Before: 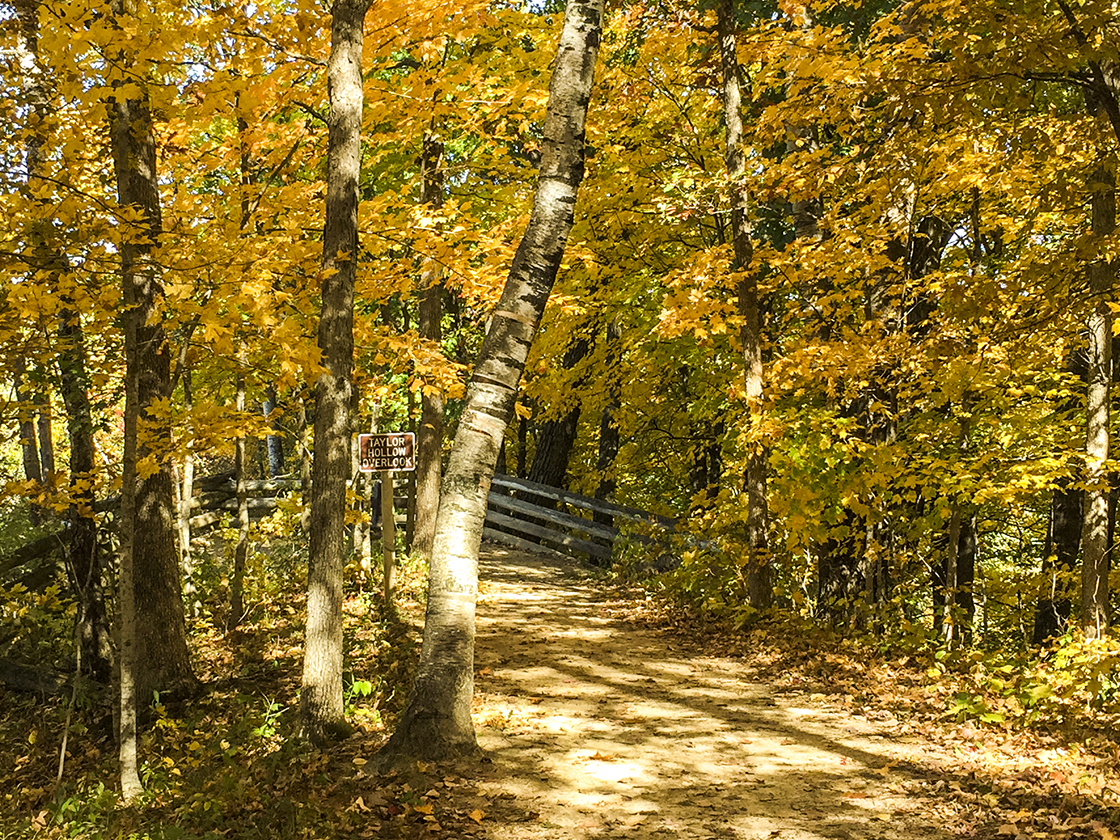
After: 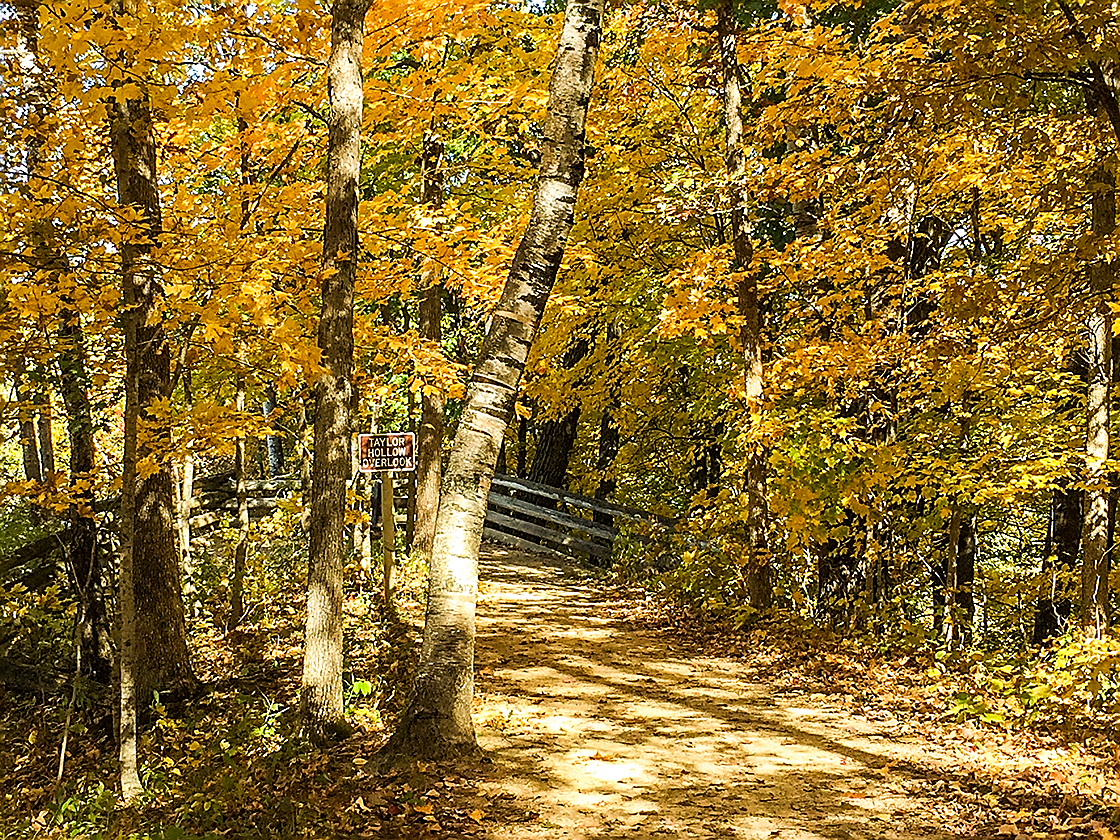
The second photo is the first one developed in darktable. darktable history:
sharpen: radius 1.367, amount 1.262, threshold 0.7
